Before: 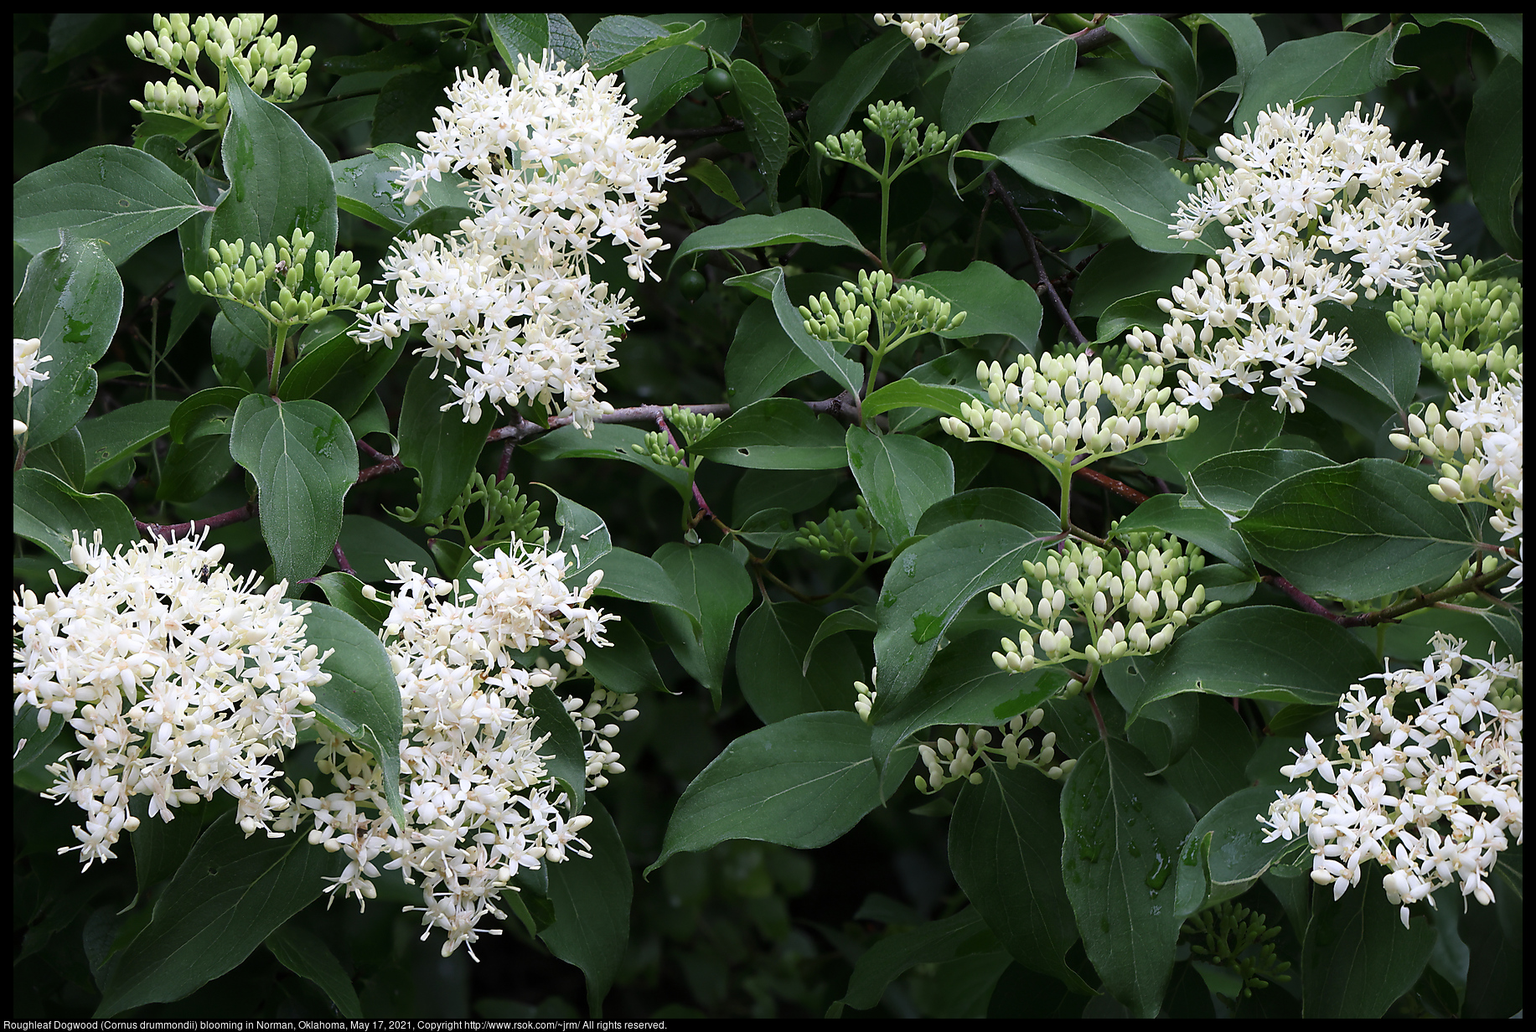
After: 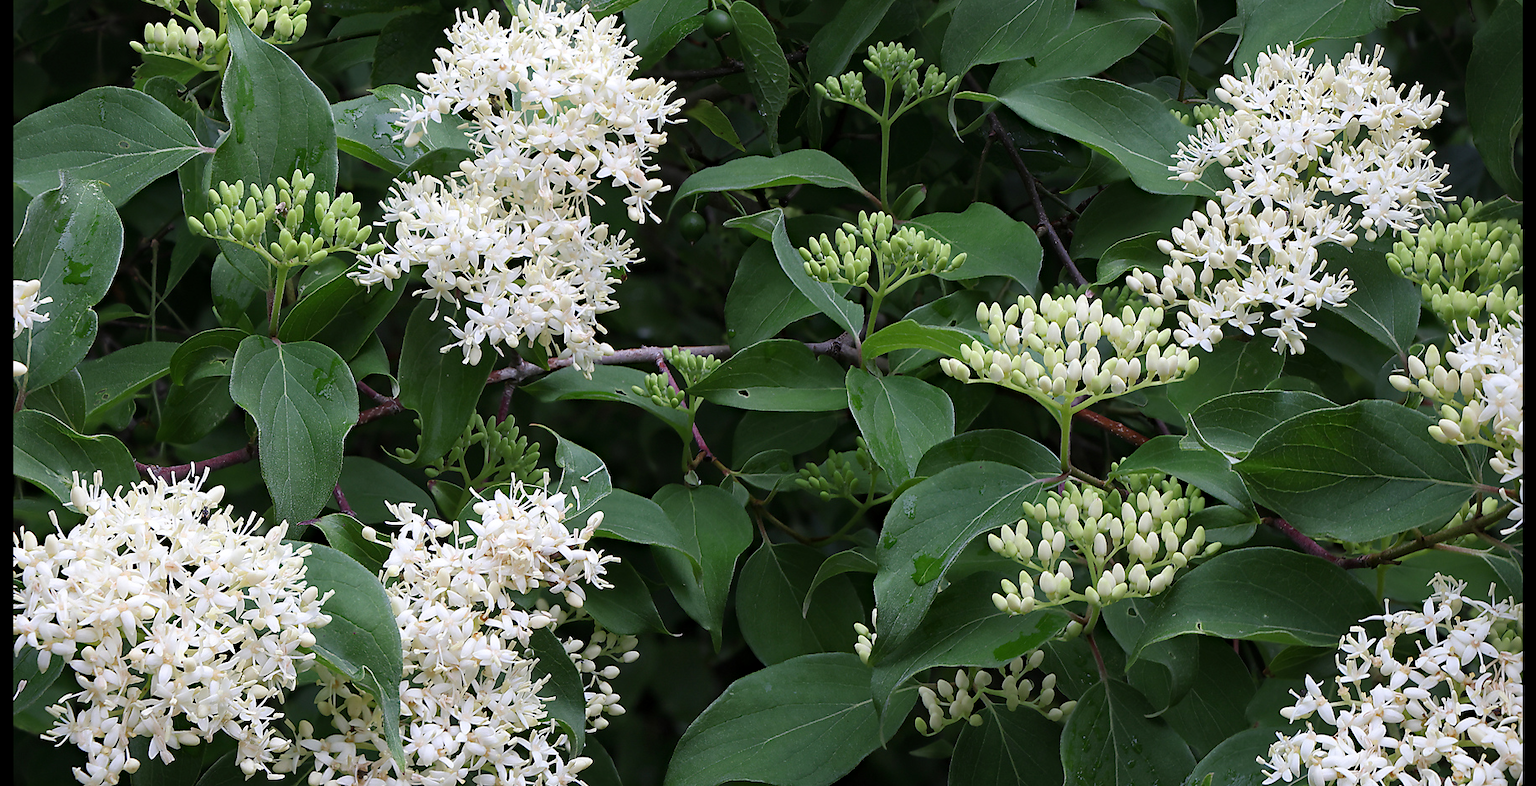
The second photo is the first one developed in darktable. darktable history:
haze removal: compatibility mode true, adaptive false
shadows and highlights: shadows 25.5, highlights -24.05
crop: top 5.73%, bottom 18.115%
